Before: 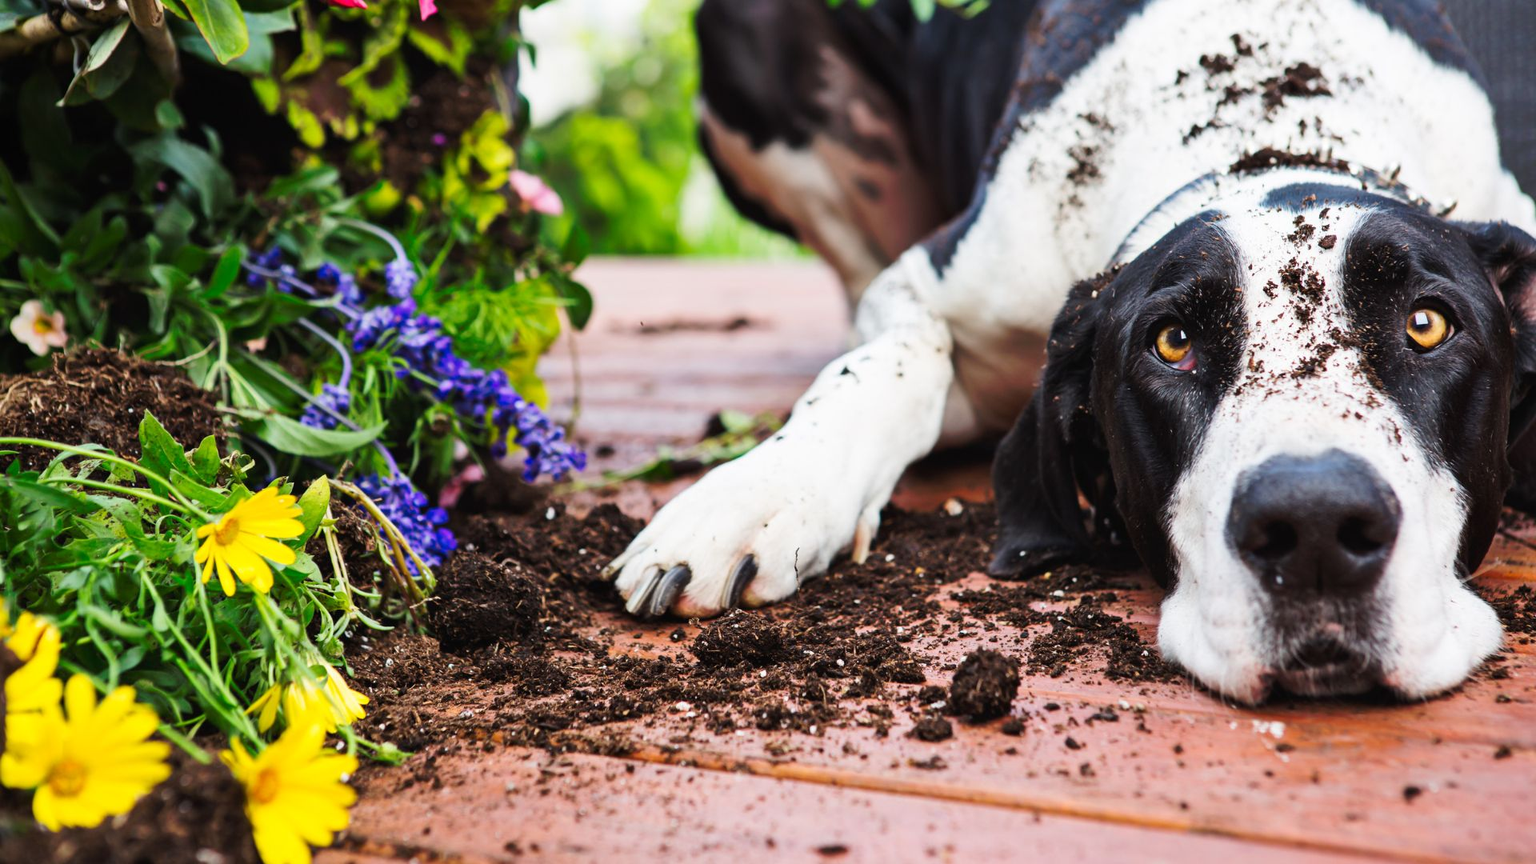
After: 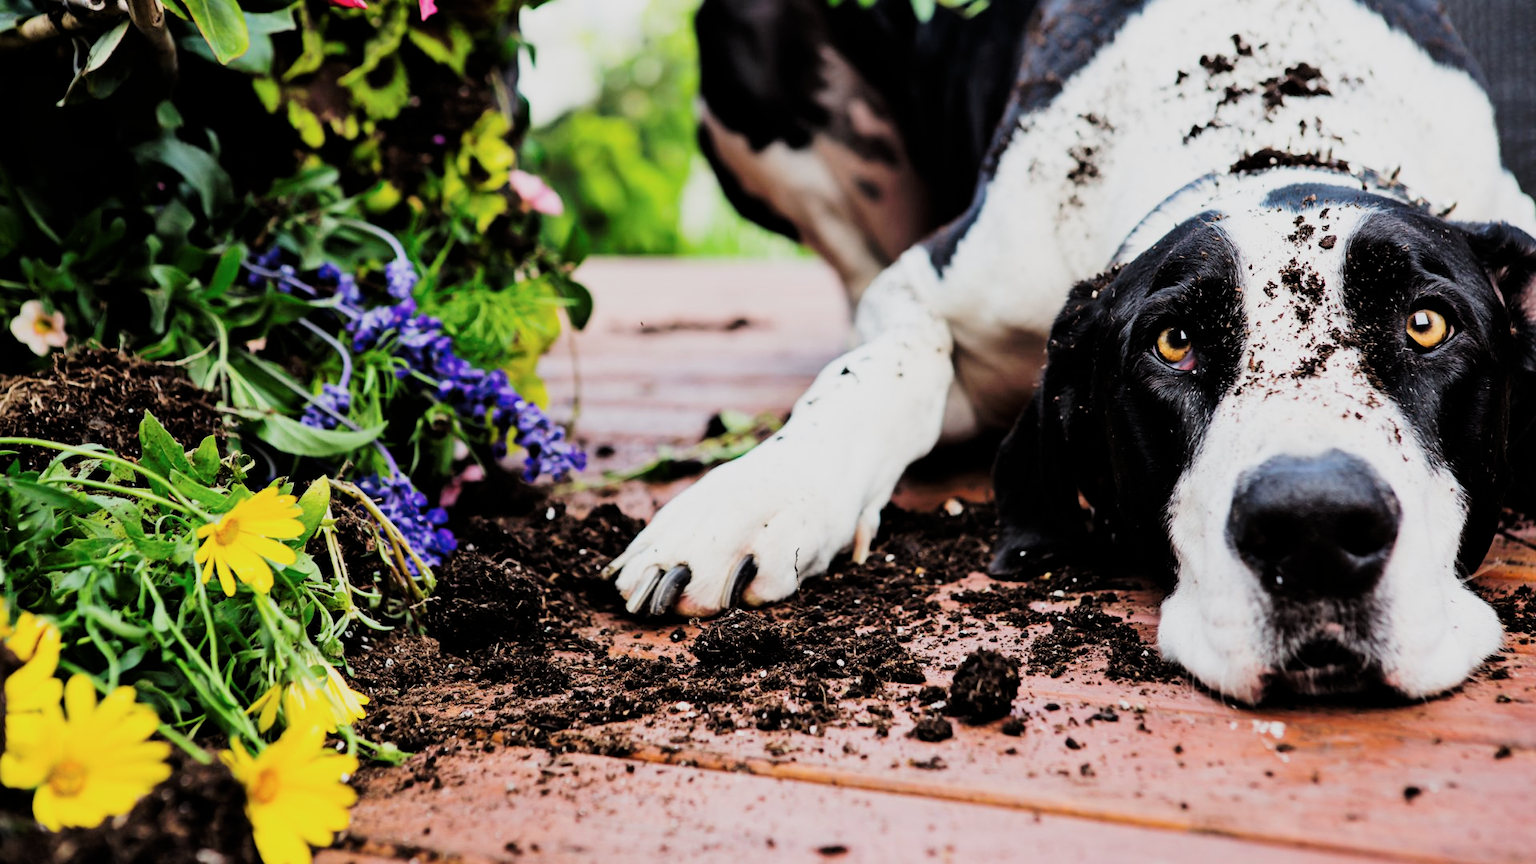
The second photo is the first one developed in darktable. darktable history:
contrast brightness saturation: saturation -0.058
filmic rgb: black relative exposure -5.14 EV, white relative exposure 4 EV, hardness 2.89, contrast 1.3, highlights saturation mix -29.33%
